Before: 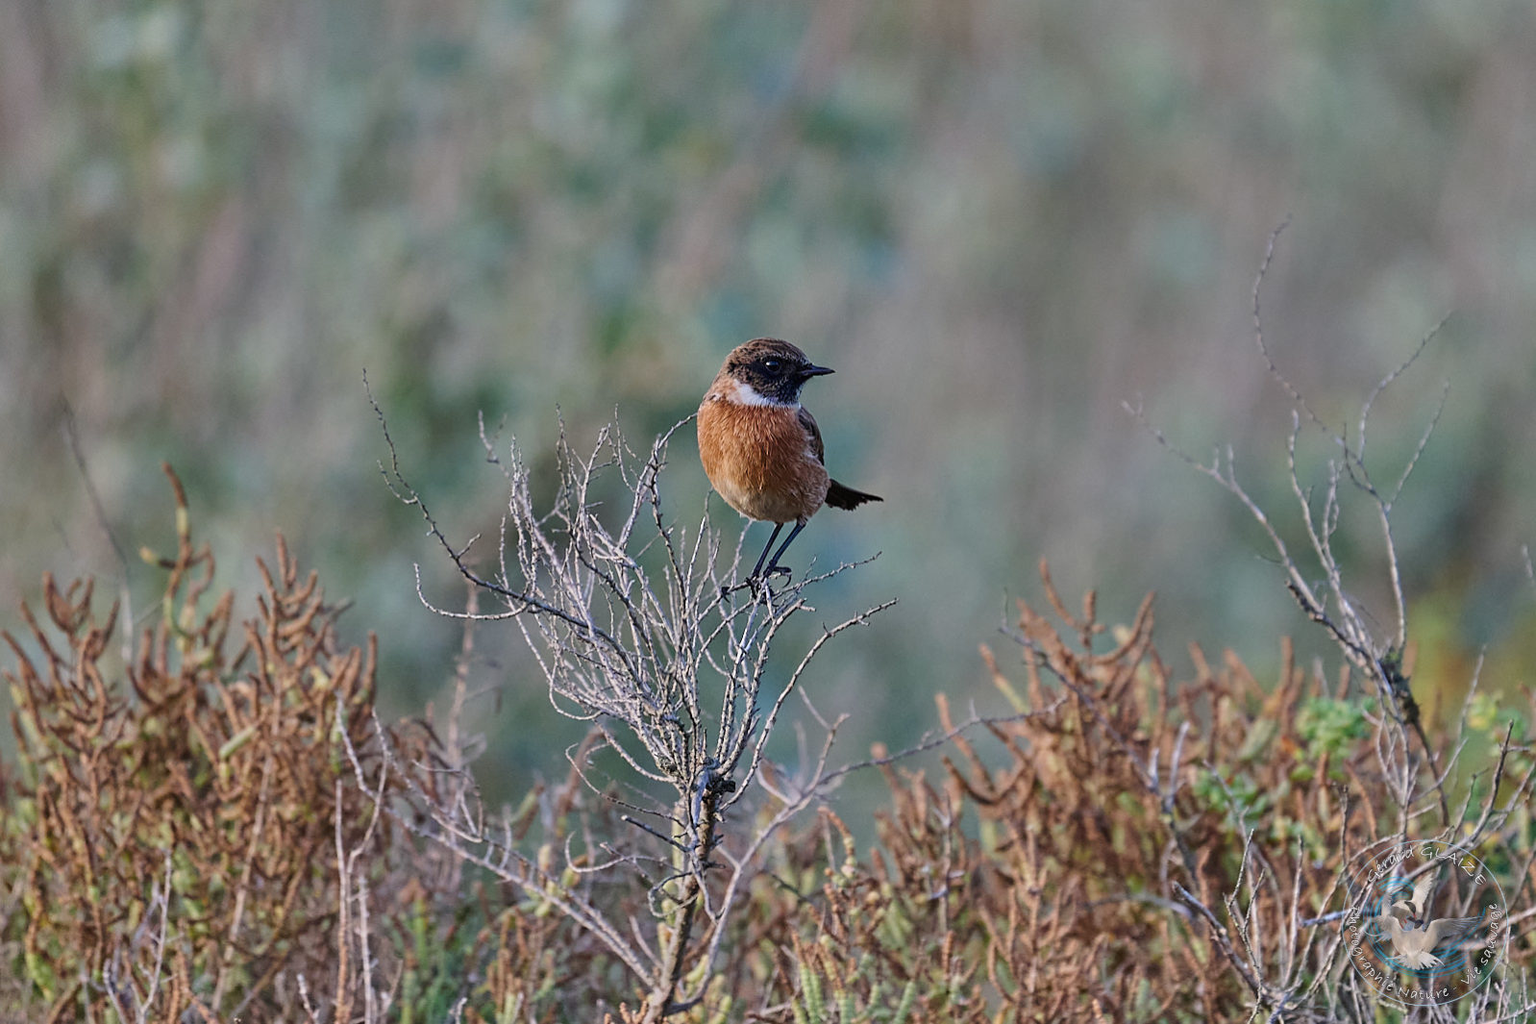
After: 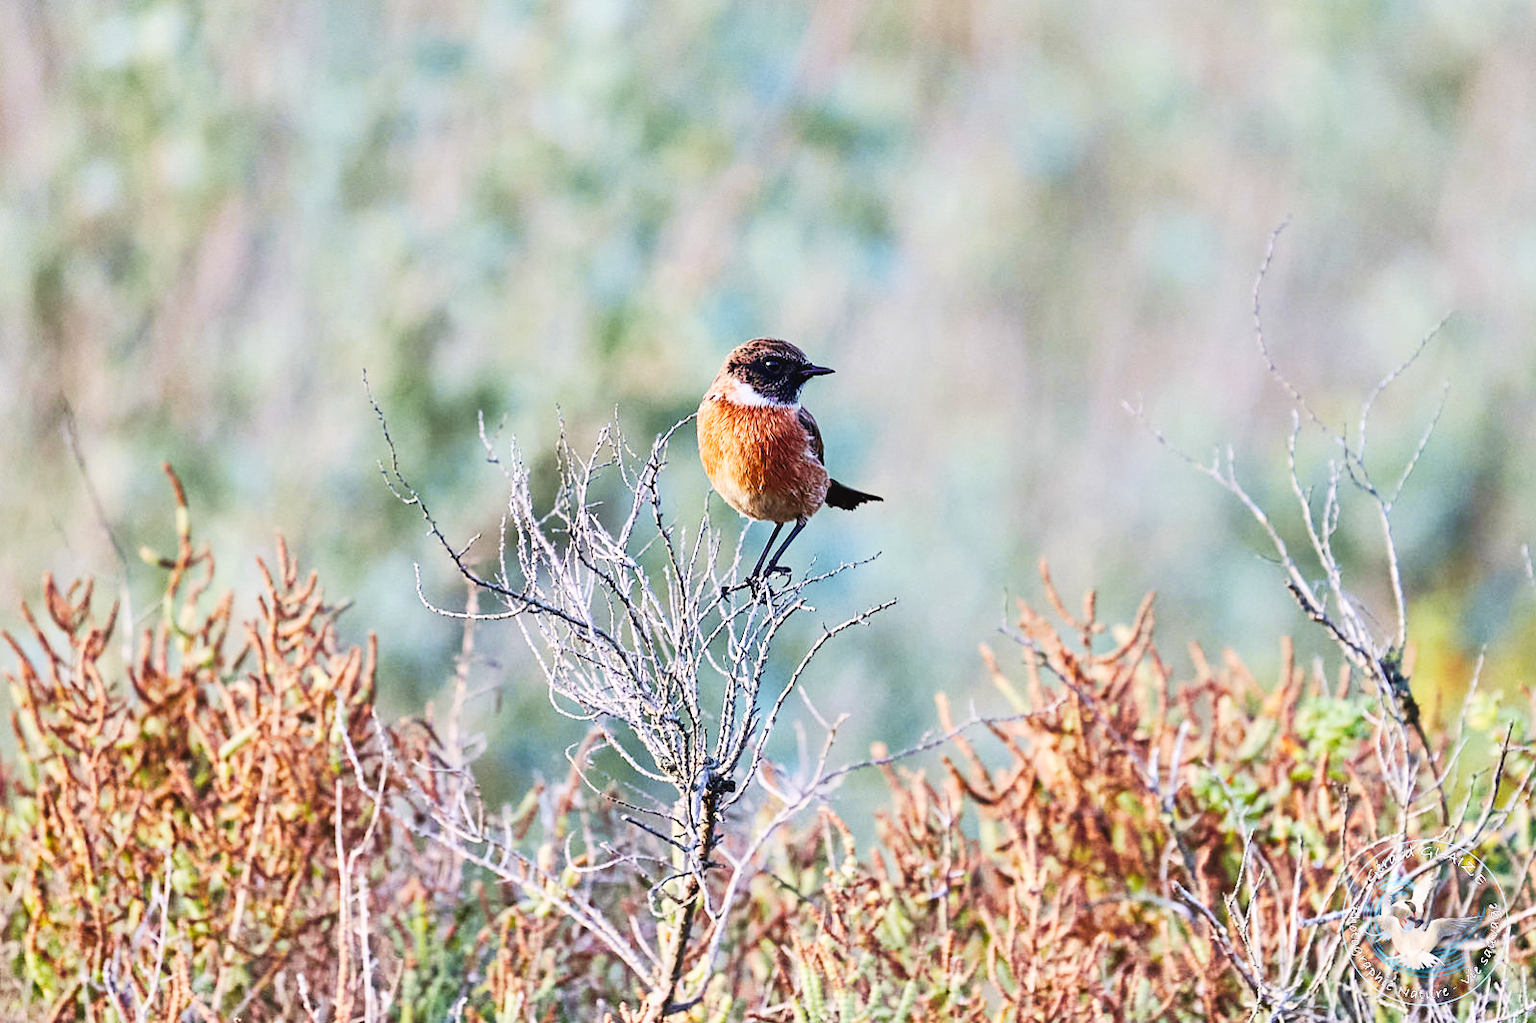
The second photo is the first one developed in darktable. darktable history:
tone curve: curves: ch0 [(0, 0.024) (0.119, 0.146) (0.474, 0.485) (0.718, 0.739) (0.817, 0.839) (1, 0.998)]; ch1 [(0, 0) (0.377, 0.416) (0.439, 0.451) (0.477, 0.477) (0.501, 0.503) (0.538, 0.544) (0.58, 0.602) (0.664, 0.676) (0.783, 0.804) (1, 1)]; ch2 [(0, 0) (0.38, 0.405) (0.463, 0.456) (0.498, 0.497) (0.524, 0.535) (0.578, 0.576) (0.648, 0.665) (1, 1)], color space Lab, independent channels, preserve colors none
base curve: curves: ch0 [(0, 0) (0.007, 0.004) (0.027, 0.03) (0.046, 0.07) (0.207, 0.54) (0.442, 0.872) (0.673, 0.972) (1, 1)], preserve colors none
